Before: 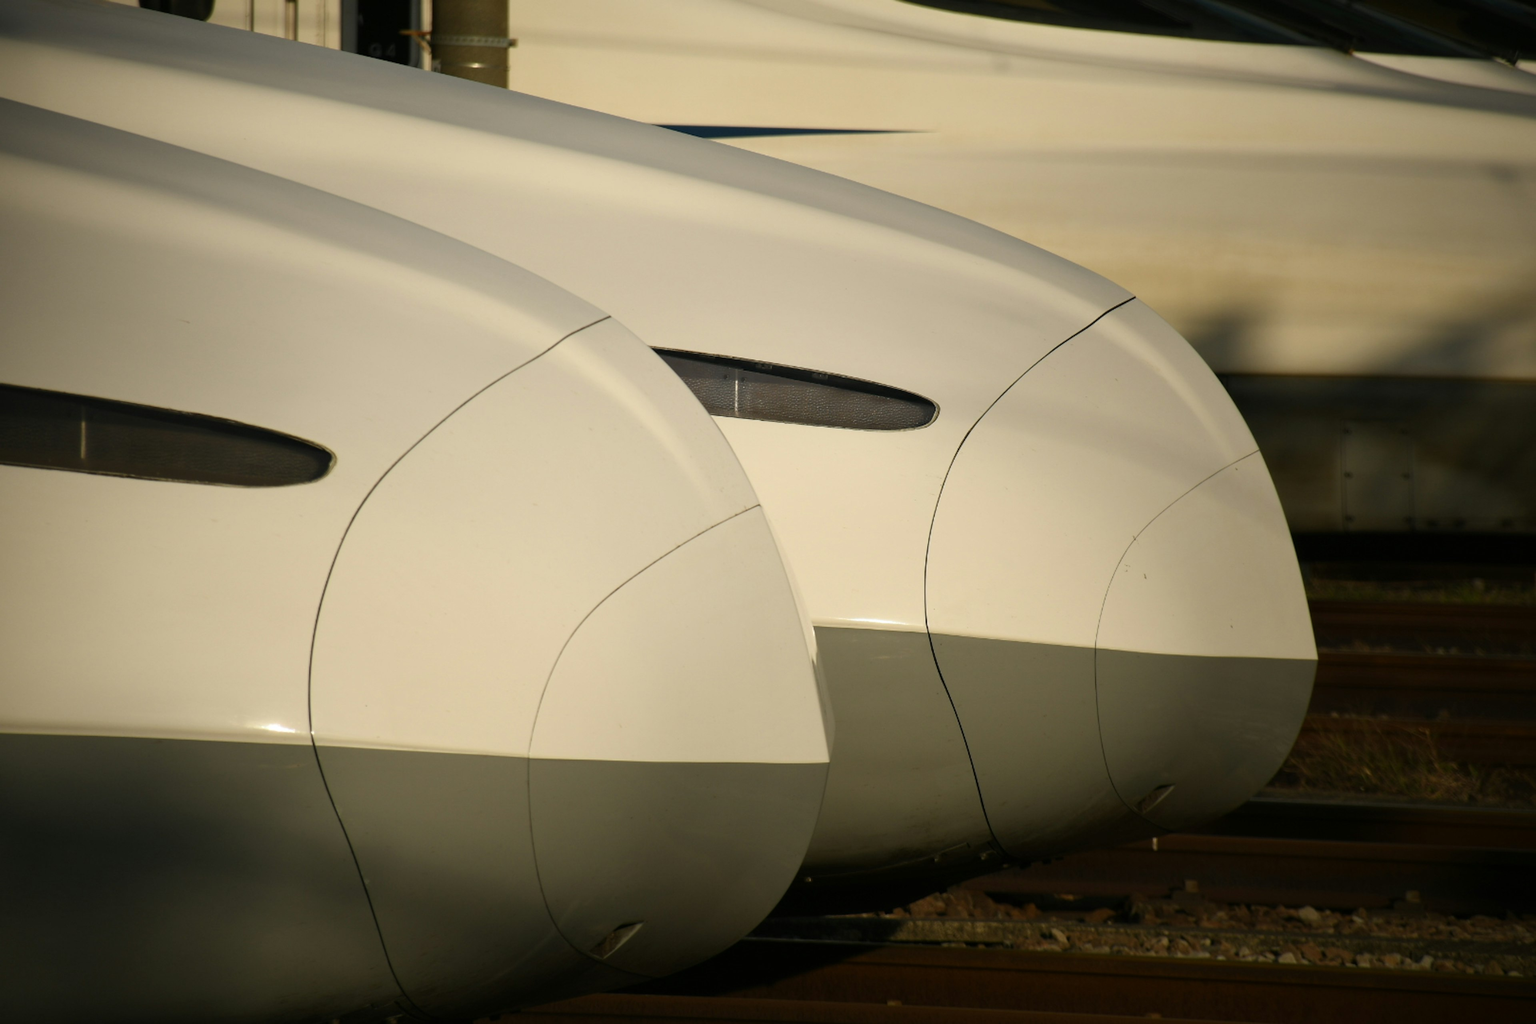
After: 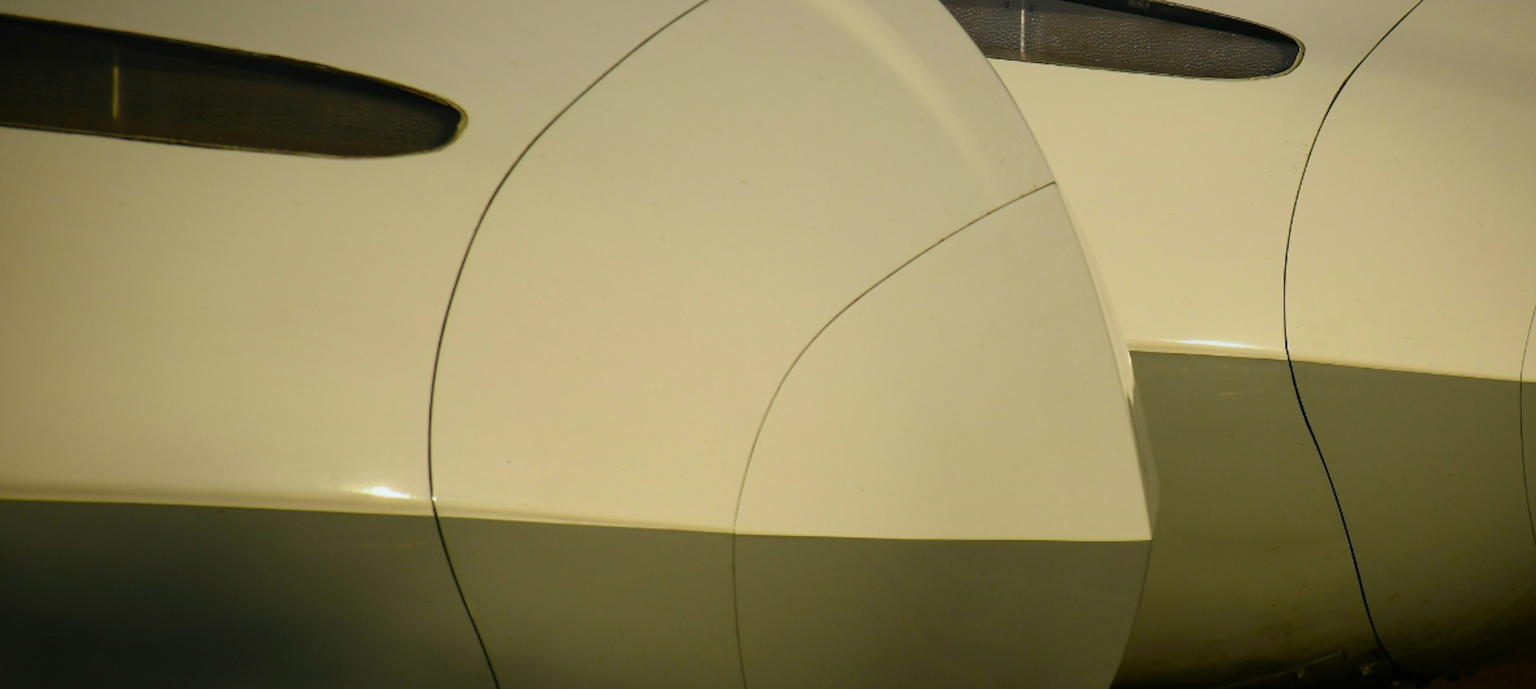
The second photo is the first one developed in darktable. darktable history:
color balance: mode lift, gamma, gain (sRGB)
white balance: red 0.978, blue 0.999
color balance rgb: linear chroma grading › global chroma 15%, perceptual saturation grading › global saturation 30%
crop: top 36.498%, right 27.964%, bottom 14.995%
graduated density: on, module defaults
